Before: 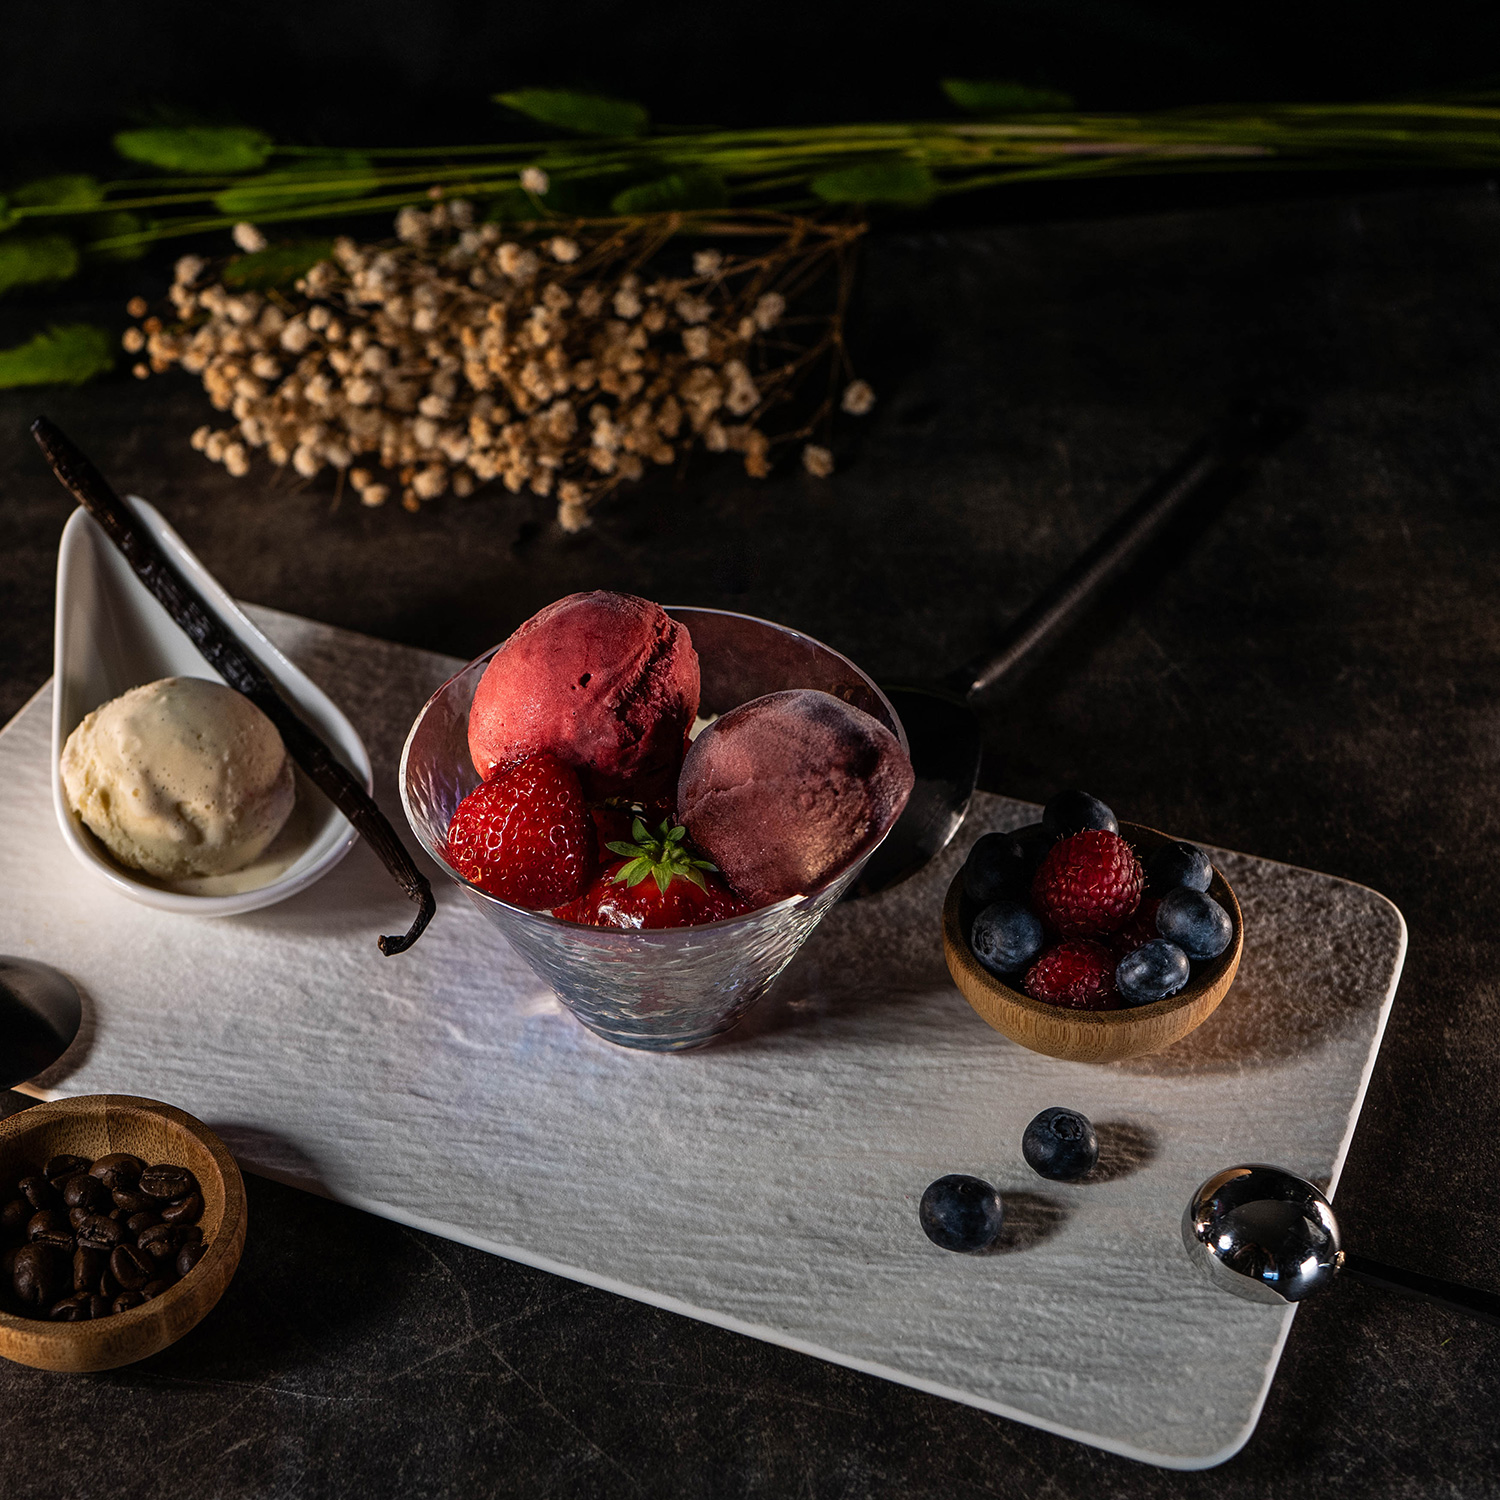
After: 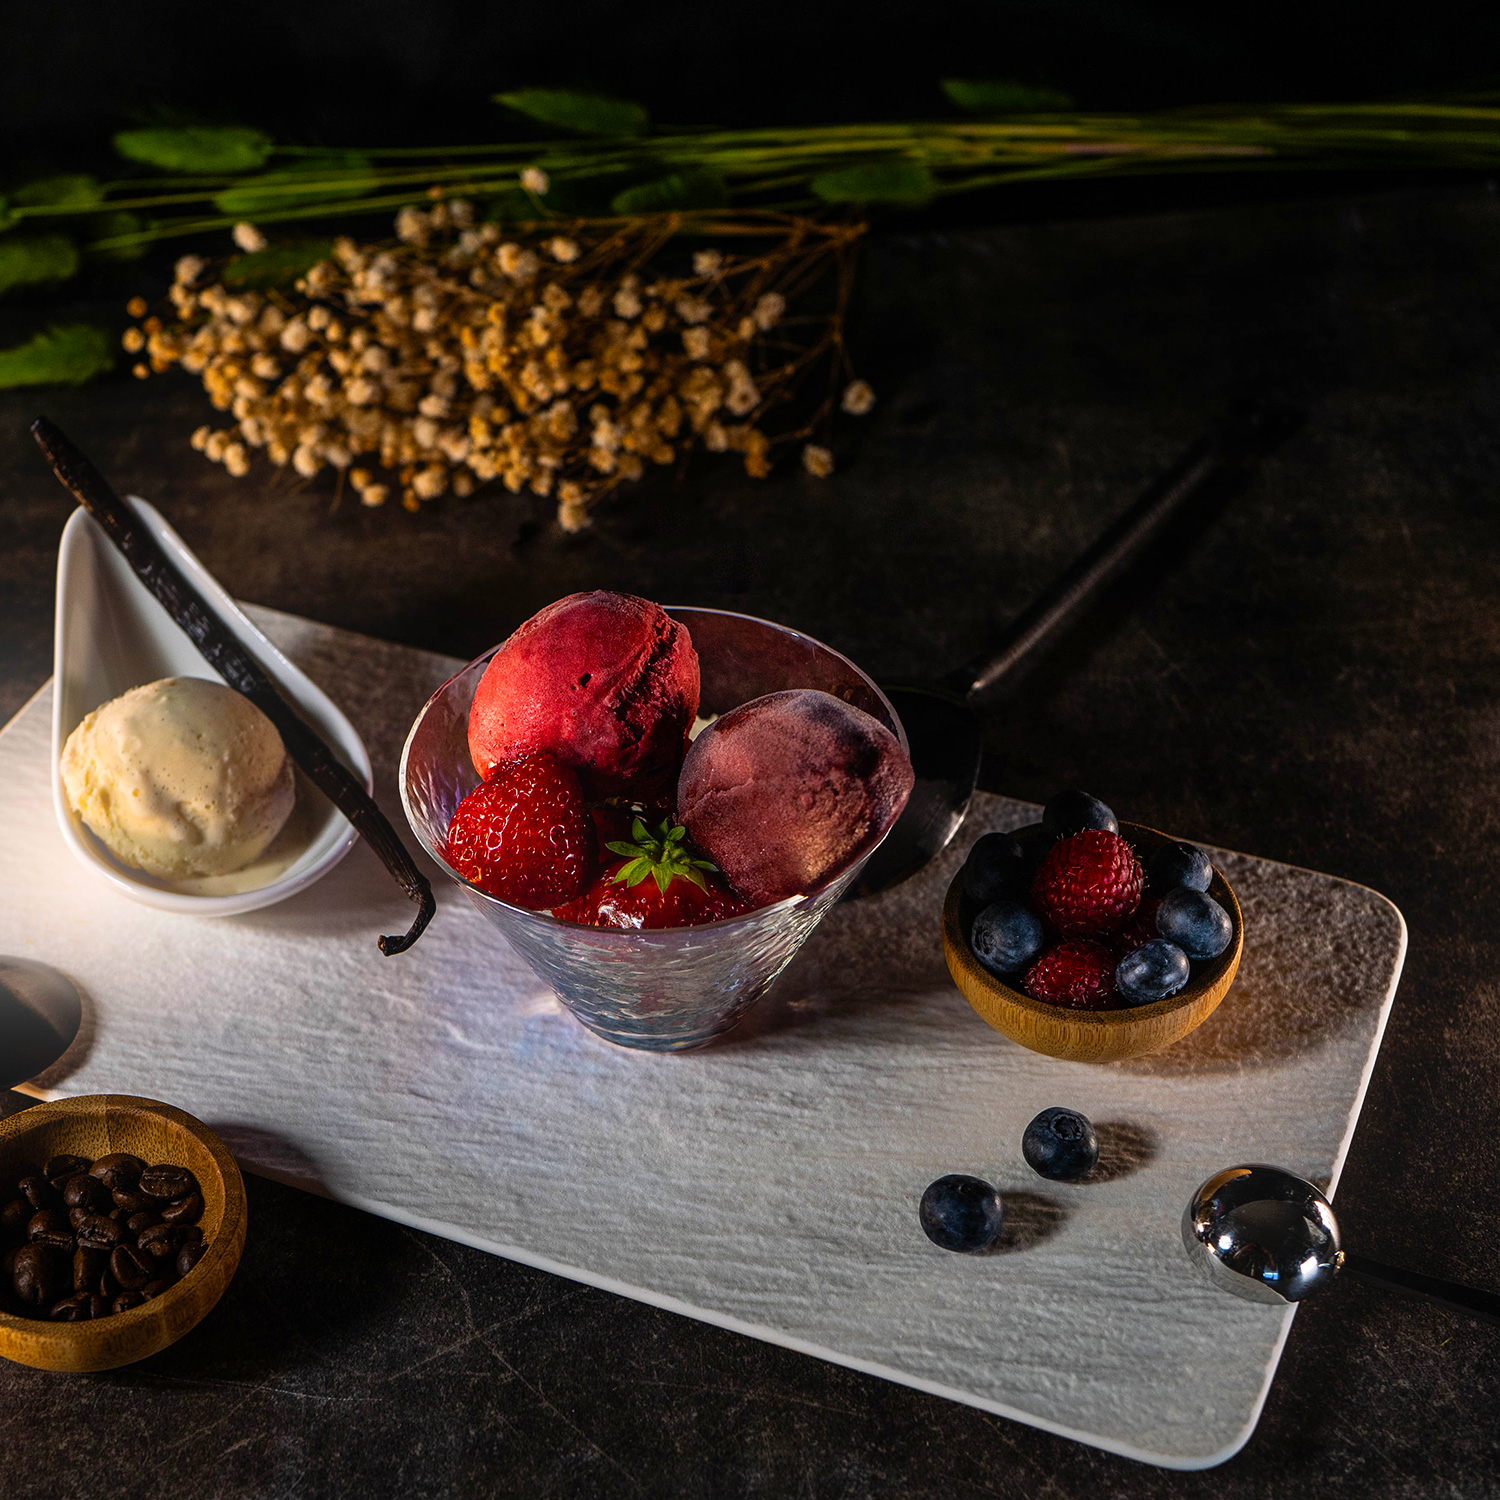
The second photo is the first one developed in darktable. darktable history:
bloom: on, module defaults
levels: mode automatic, black 0.023%, white 99.97%, levels [0.062, 0.494, 0.925]
color balance rgb: perceptual saturation grading › global saturation 25%, global vibrance 20%
